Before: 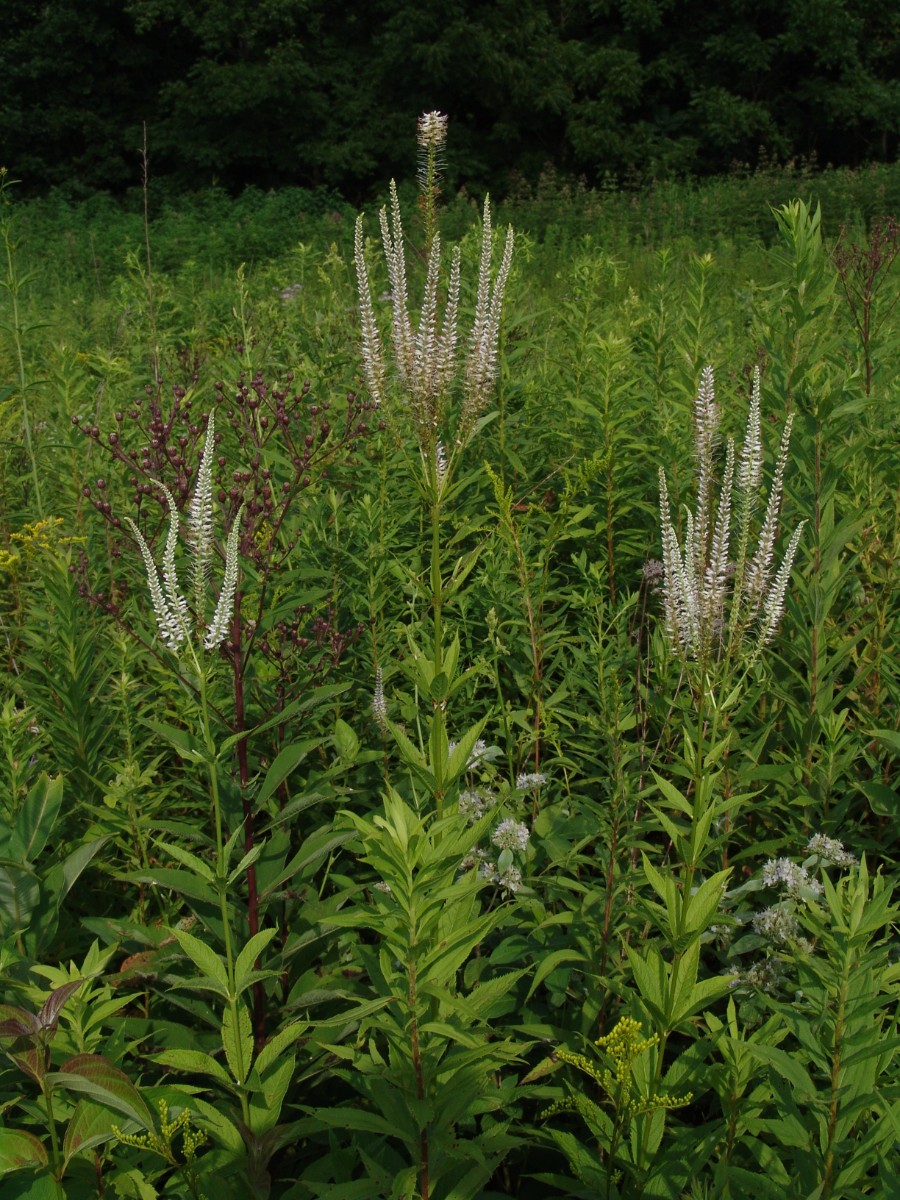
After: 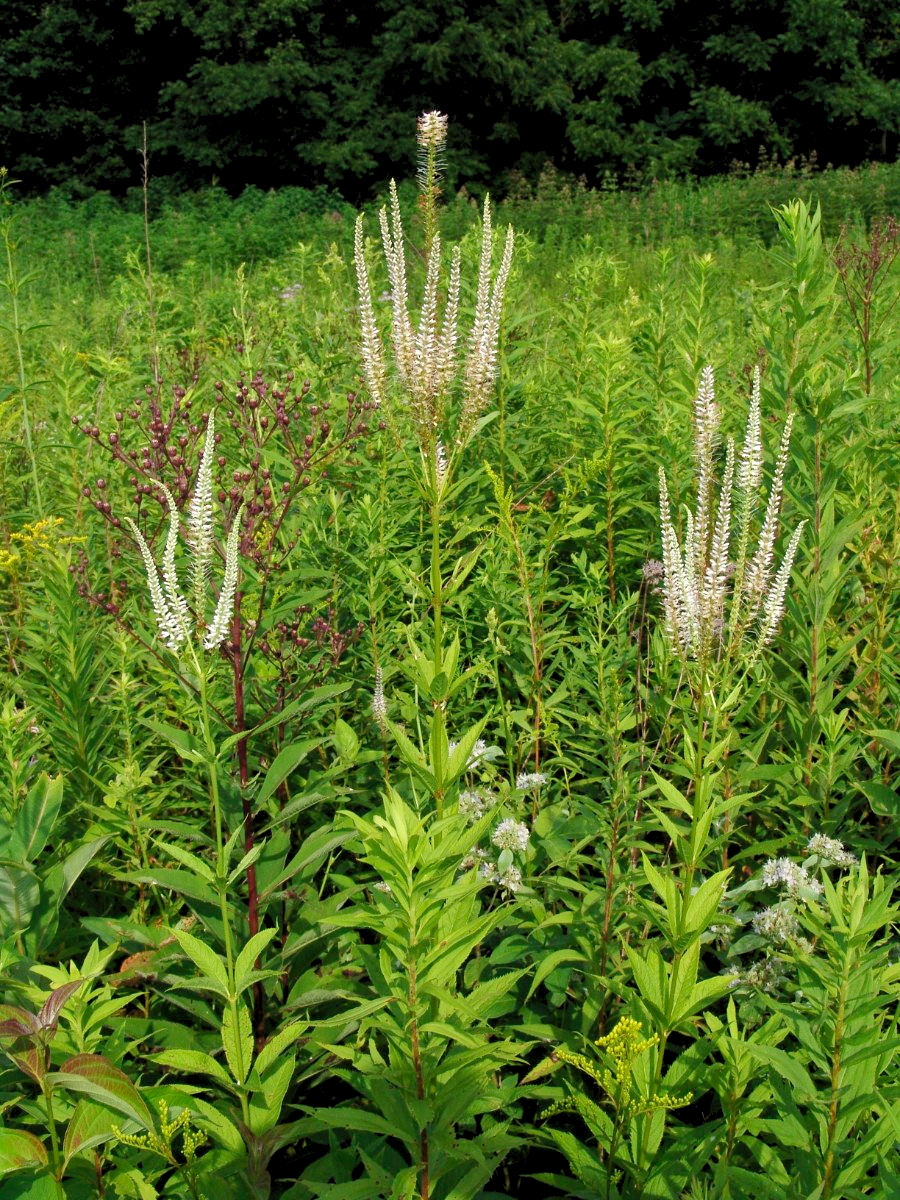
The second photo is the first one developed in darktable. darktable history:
levels: levels [0.036, 0.364, 0.827]
local contrast: mode bilateral grid, contrast 20, coarseness 50, detail 120%, midtone range 0.2
exposure: compensate highlight preservation false
